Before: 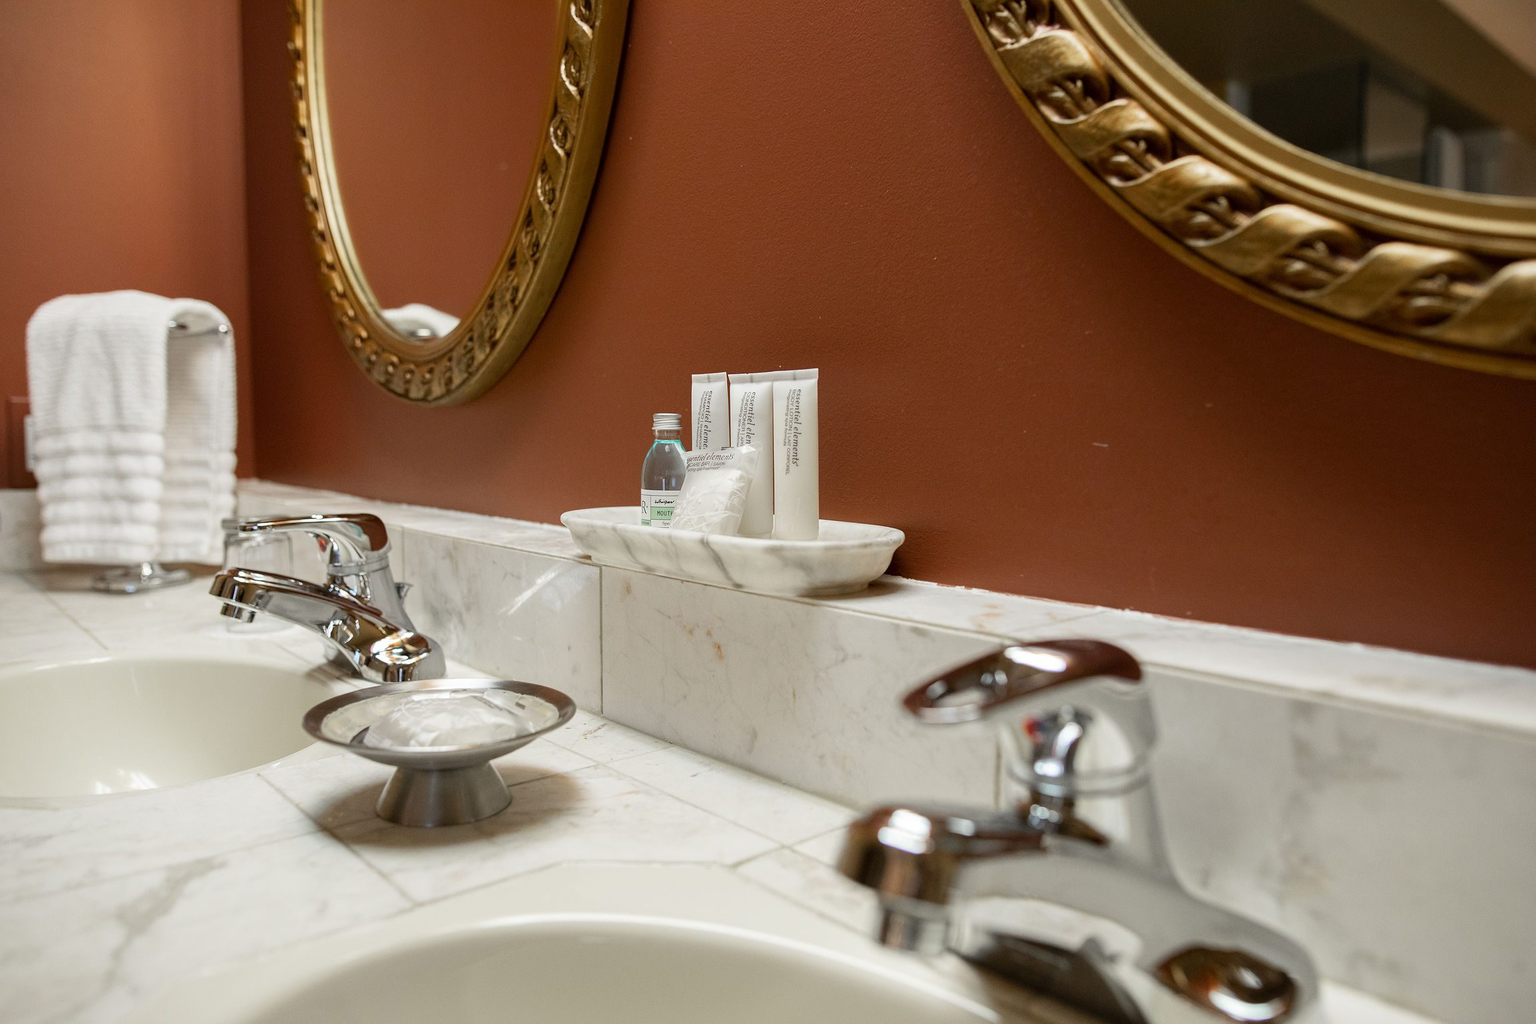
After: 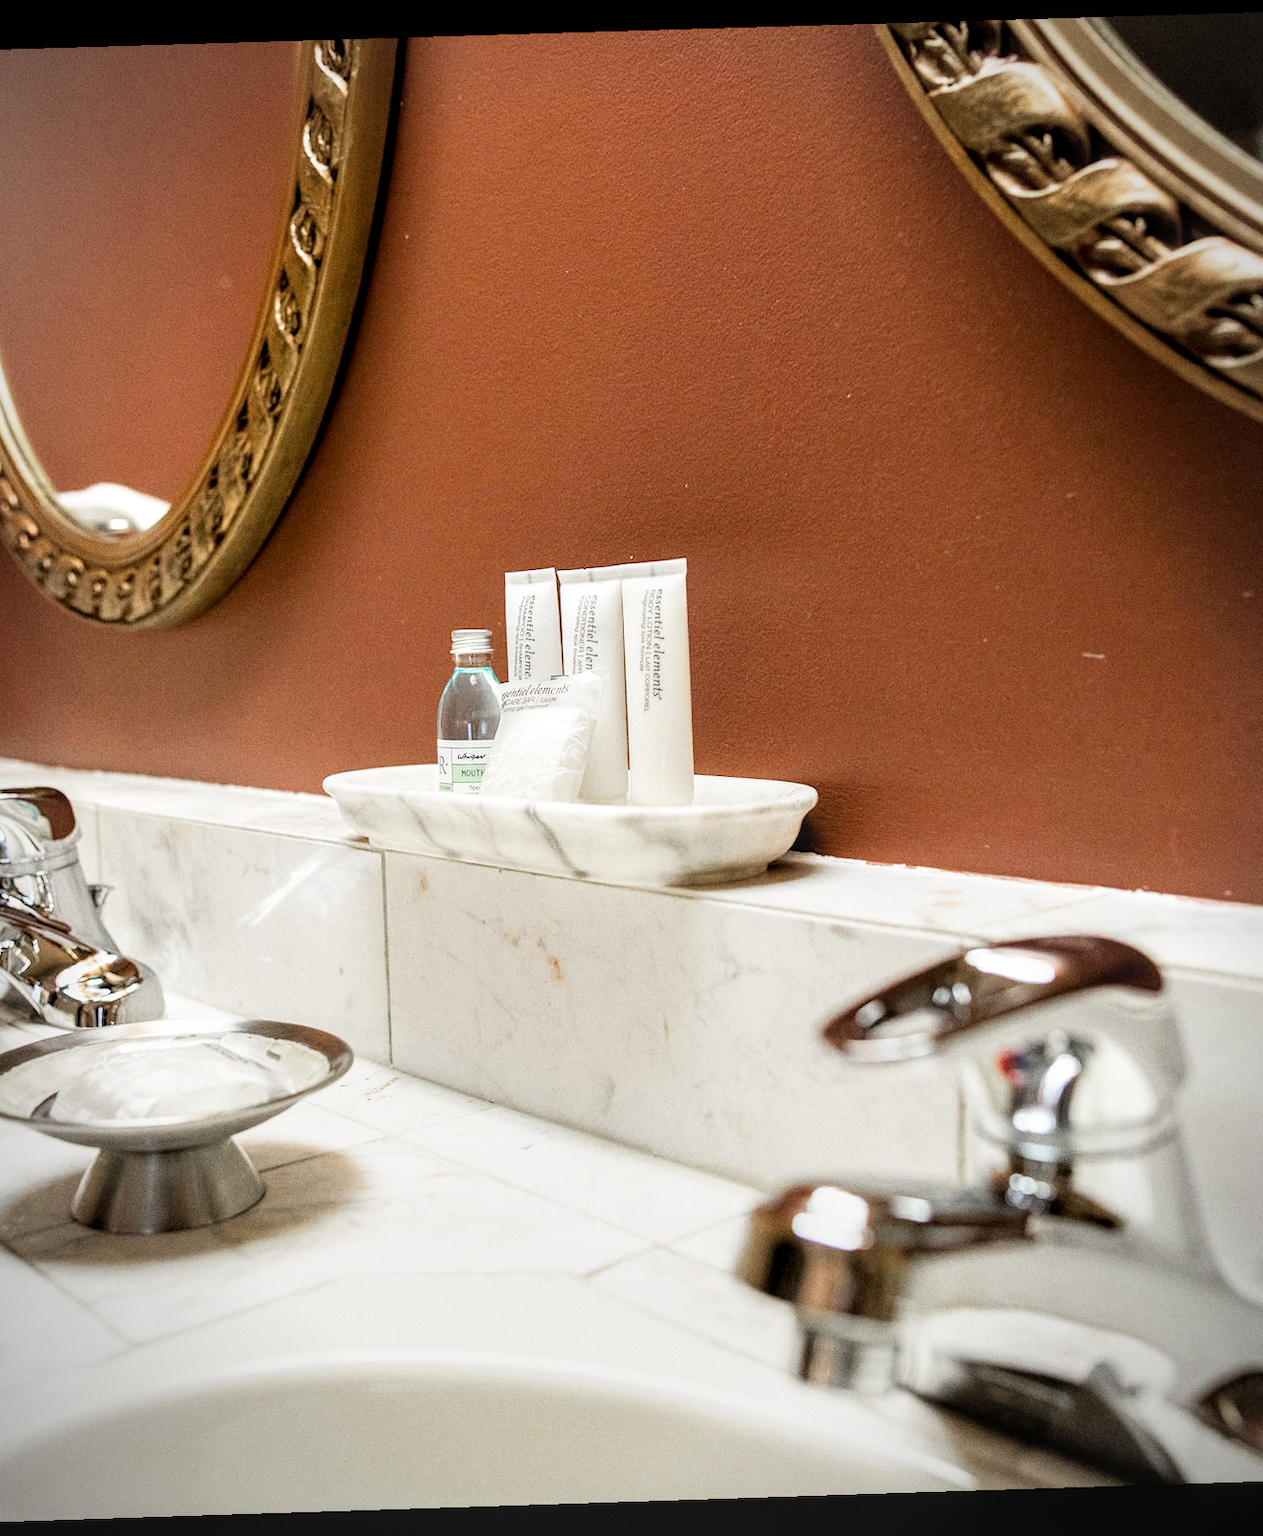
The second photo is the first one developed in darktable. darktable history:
grain: coarseness 0.09 ISO
contrast brightness saturation: saturation -0.05
vignetting: fall-off start 87%, automatic ratio true
crop and rotate: left 22.516%, right 21.234%
rotate and perspective: rotation -1.77°, lens shift (horizontal) 0.004, automatic cropping off
exposure: black level correction 0, exposure 1 EV, compensate exposure bias true, compensate highlight preservation false
local contrast: on, module defaults
filmic rgb: black relative exposure -5 EV, white relative exposure 3.5 EV, hardness 3.19, contrast 1.2, highlights saturation mix -50%
